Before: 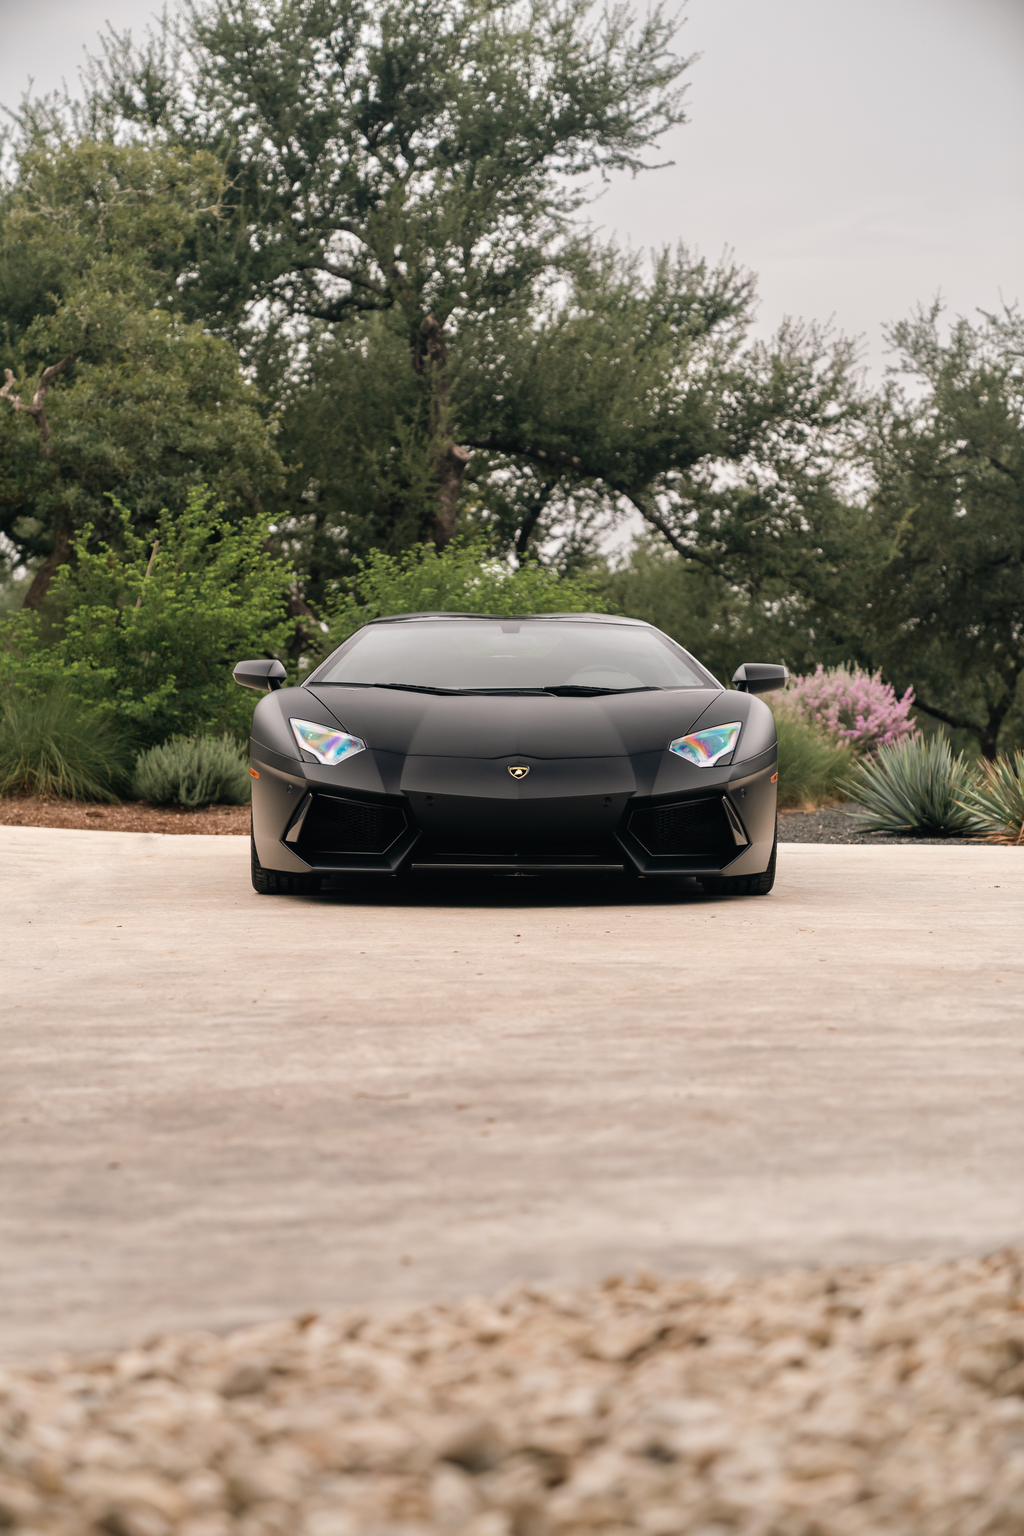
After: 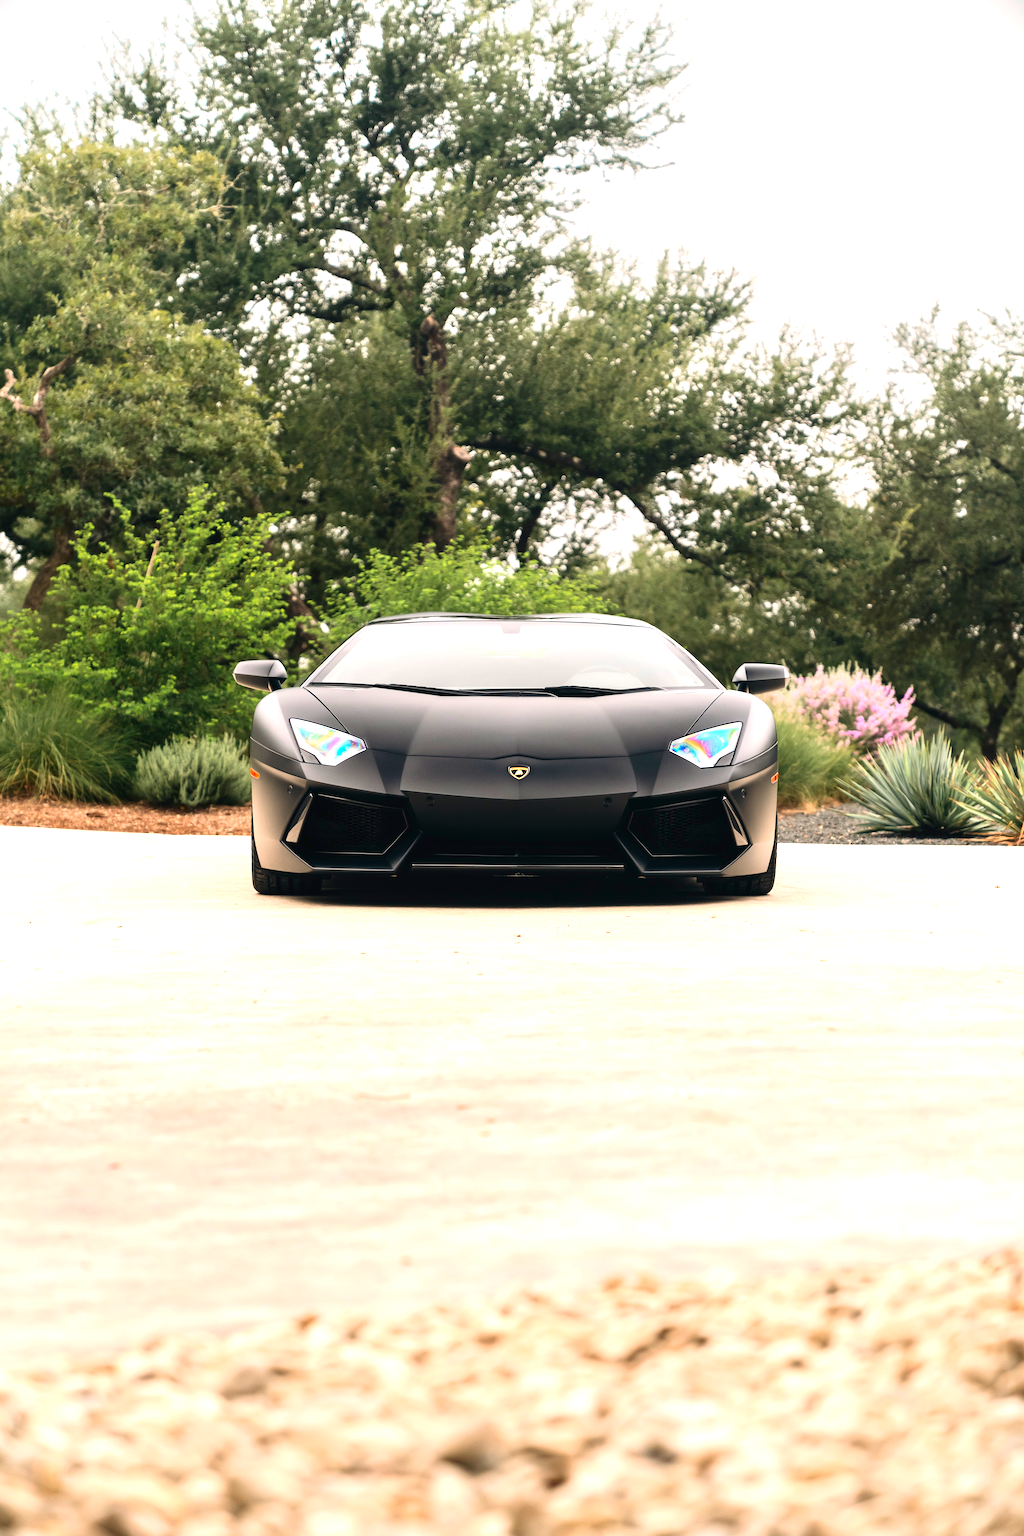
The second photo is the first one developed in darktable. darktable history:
contrast brightness saturation: contrast 0.182, saturation 0.304
exposure: black level correction 0, exposure 1.098 EV, compensate highlight preservation false
